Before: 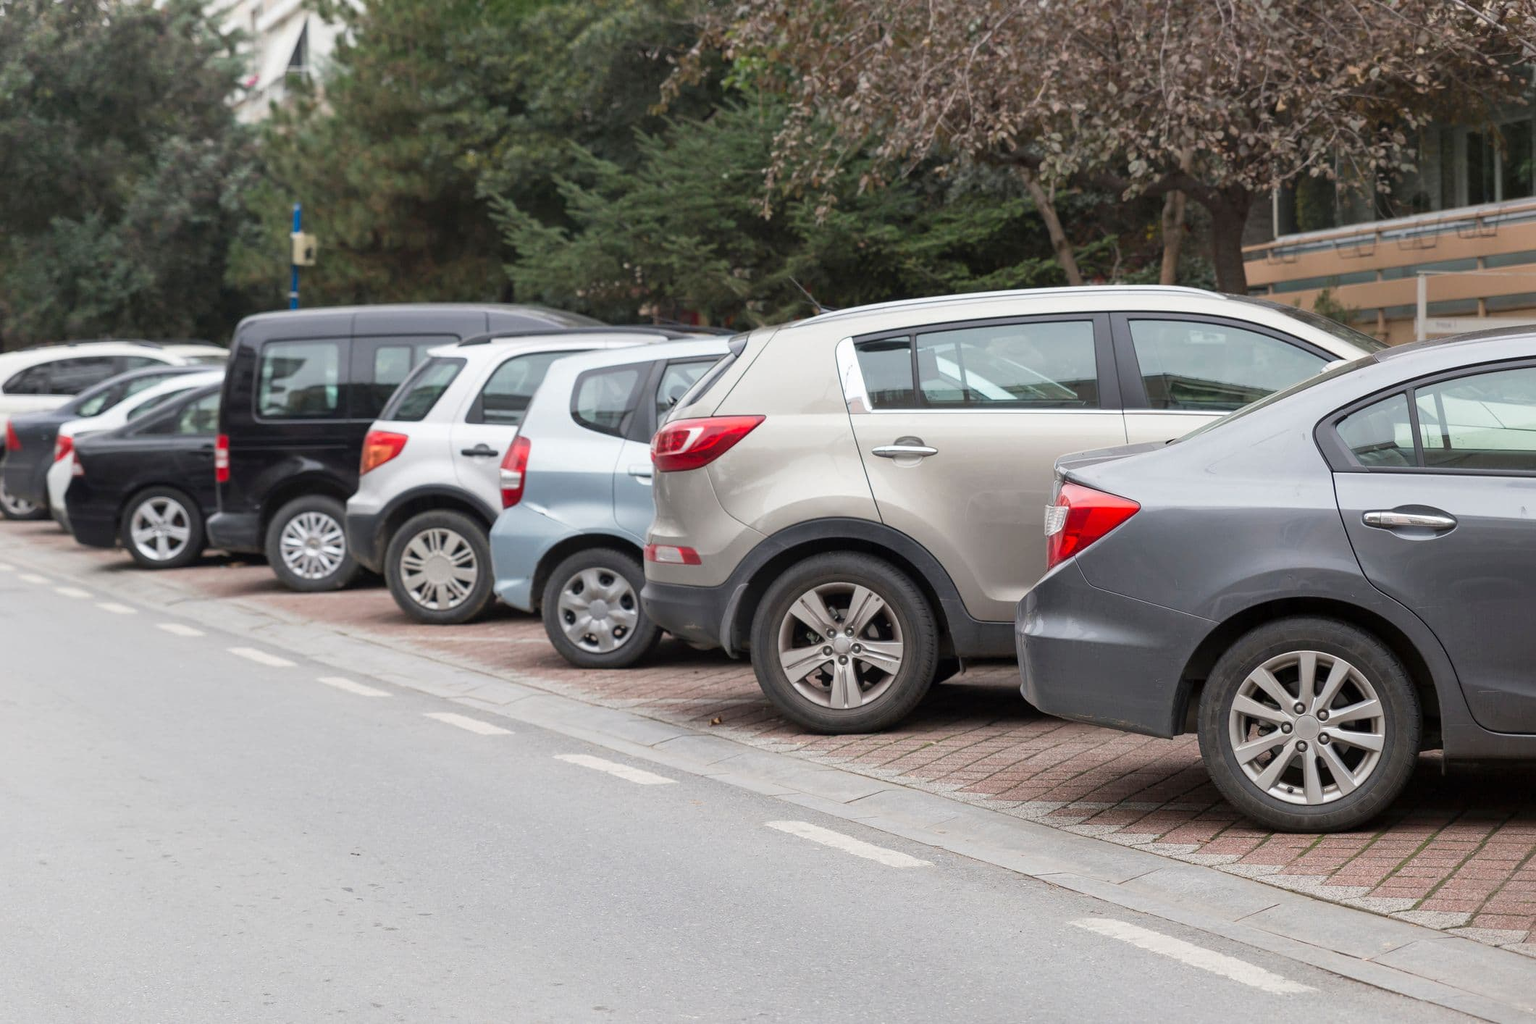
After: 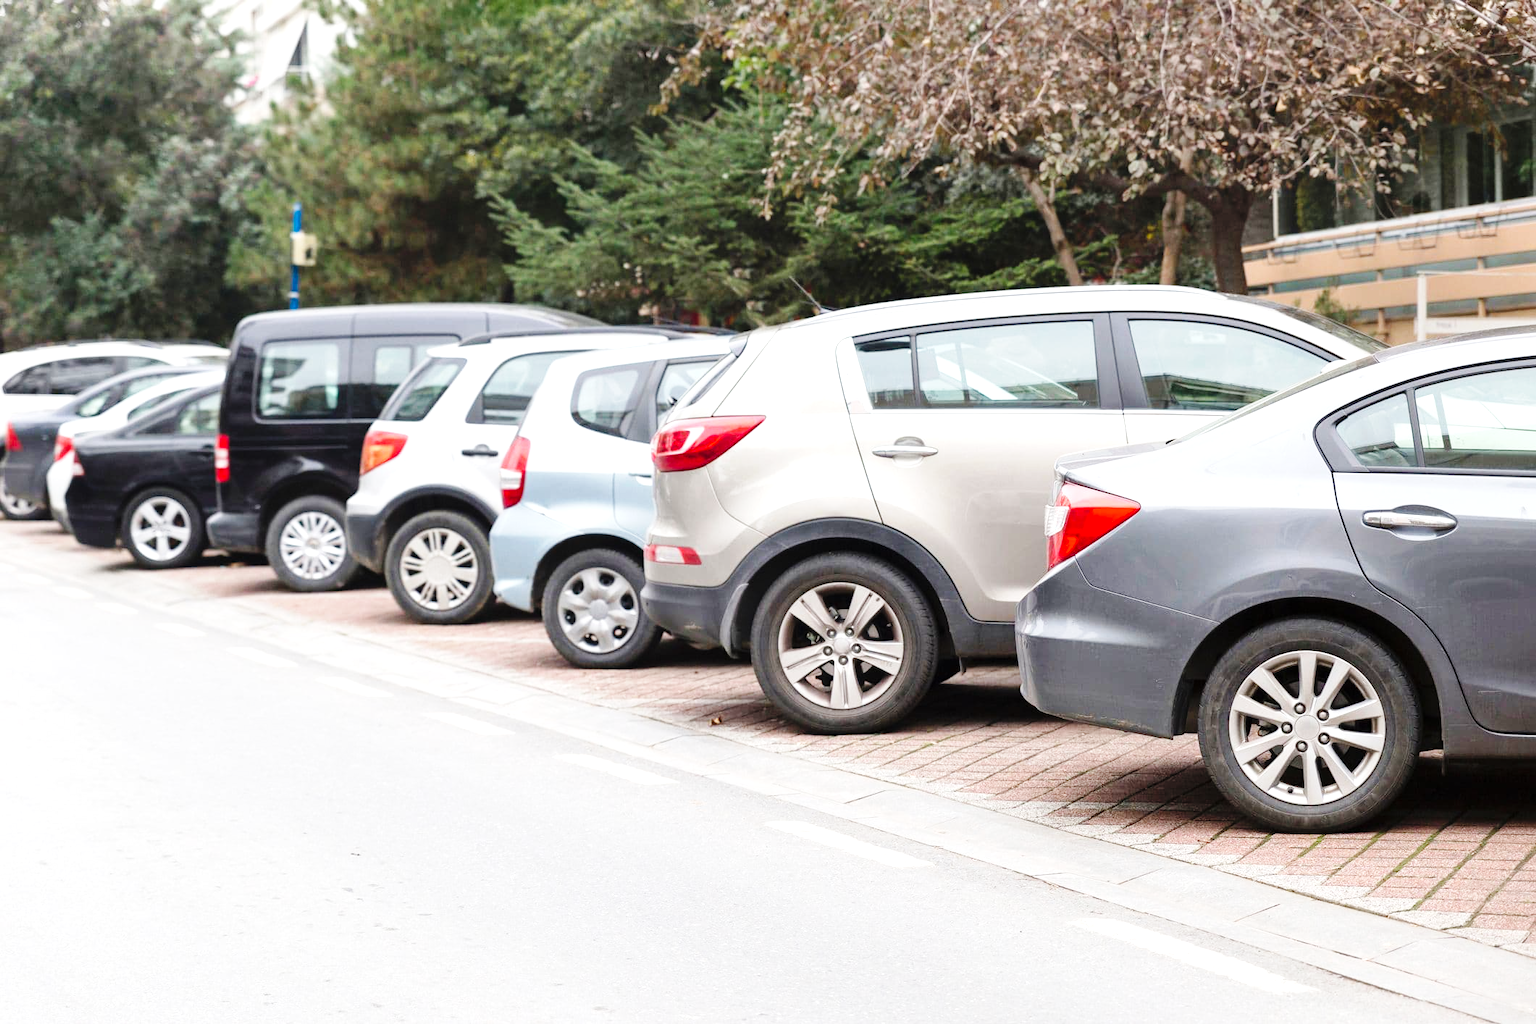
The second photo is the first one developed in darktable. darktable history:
base curve: curves: ch0 [(0, 0) (0.036, 0.025) (0.121, 0.166) (0.206, 0.329) (0.605, 0.79) (1, 1)], preserve colors none
exposure: black level correction 0, exposure 0.7 EV, compensate highlight preservation false
